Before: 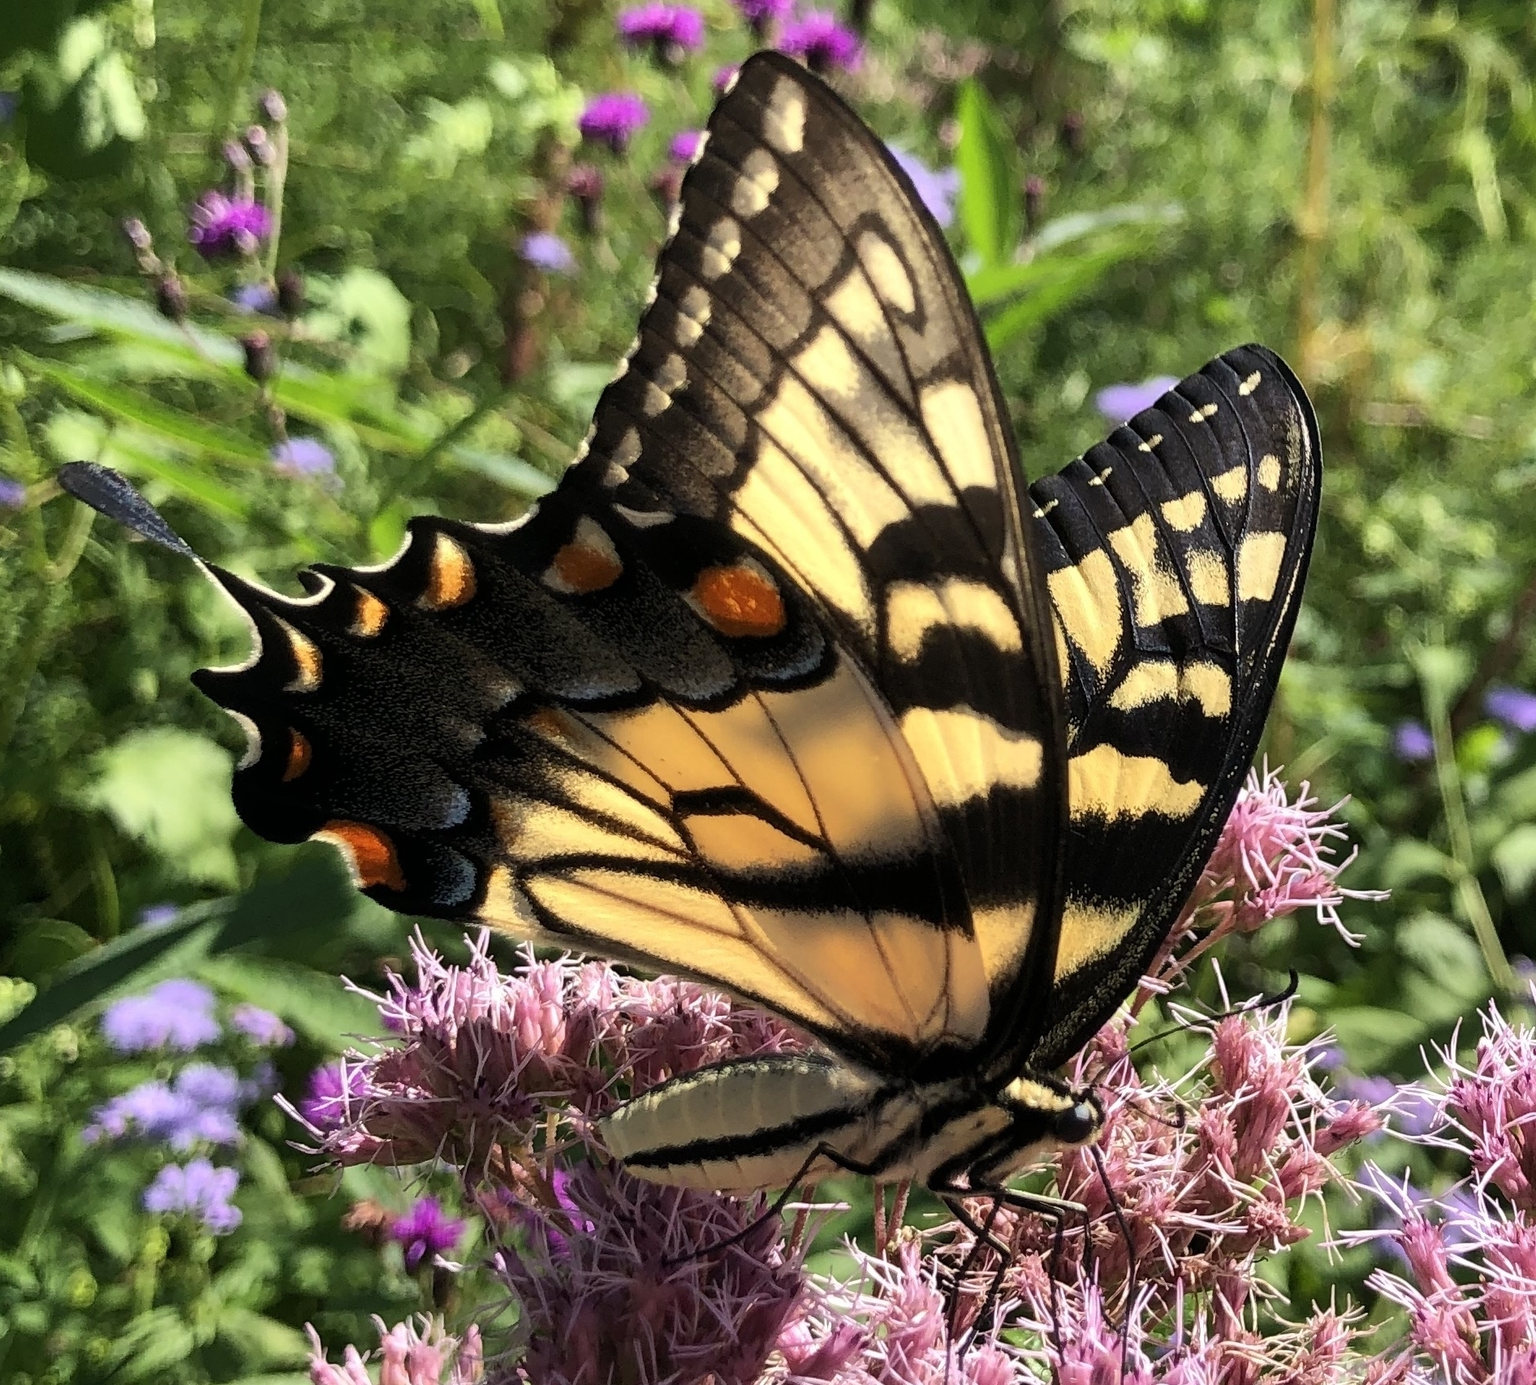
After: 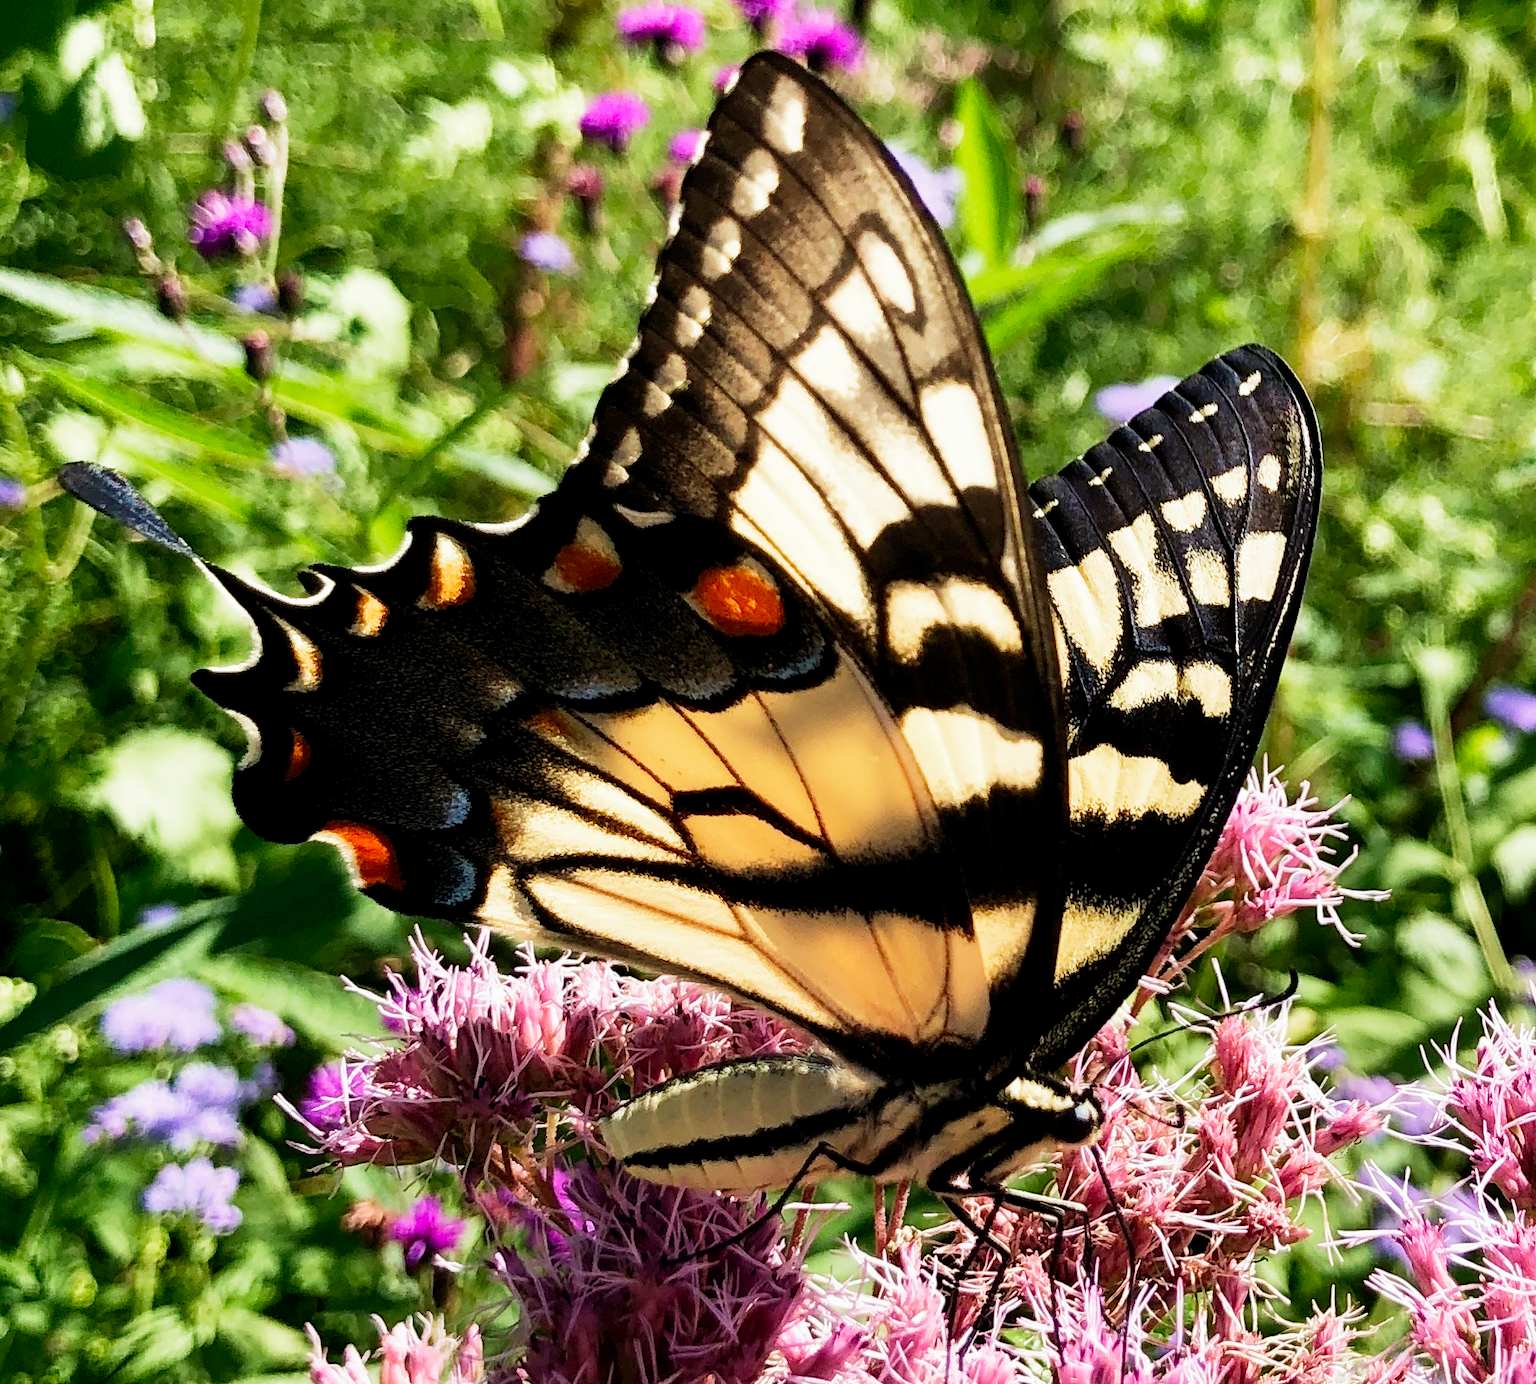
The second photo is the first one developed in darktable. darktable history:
filmic rgb: middle gray luminance 12.74%, black relative exposure -10.13 EV, white relative exposure 3.47 EV, threshold 6 EV, target black luminance 0%, hardness 5.74, latitude 44.69%, contrast 1.221, highlights saturation mix 5%, shadows ↔ highlights balance 26.78%, add noise in highlights 0, preserve chrominance no, color science v3 (2019), use custom middle-gray values true, iterations of high-quality reconstruction 0, contrast in highlights soft, enable highlight reconstruction true
velvia: on, module defaults
